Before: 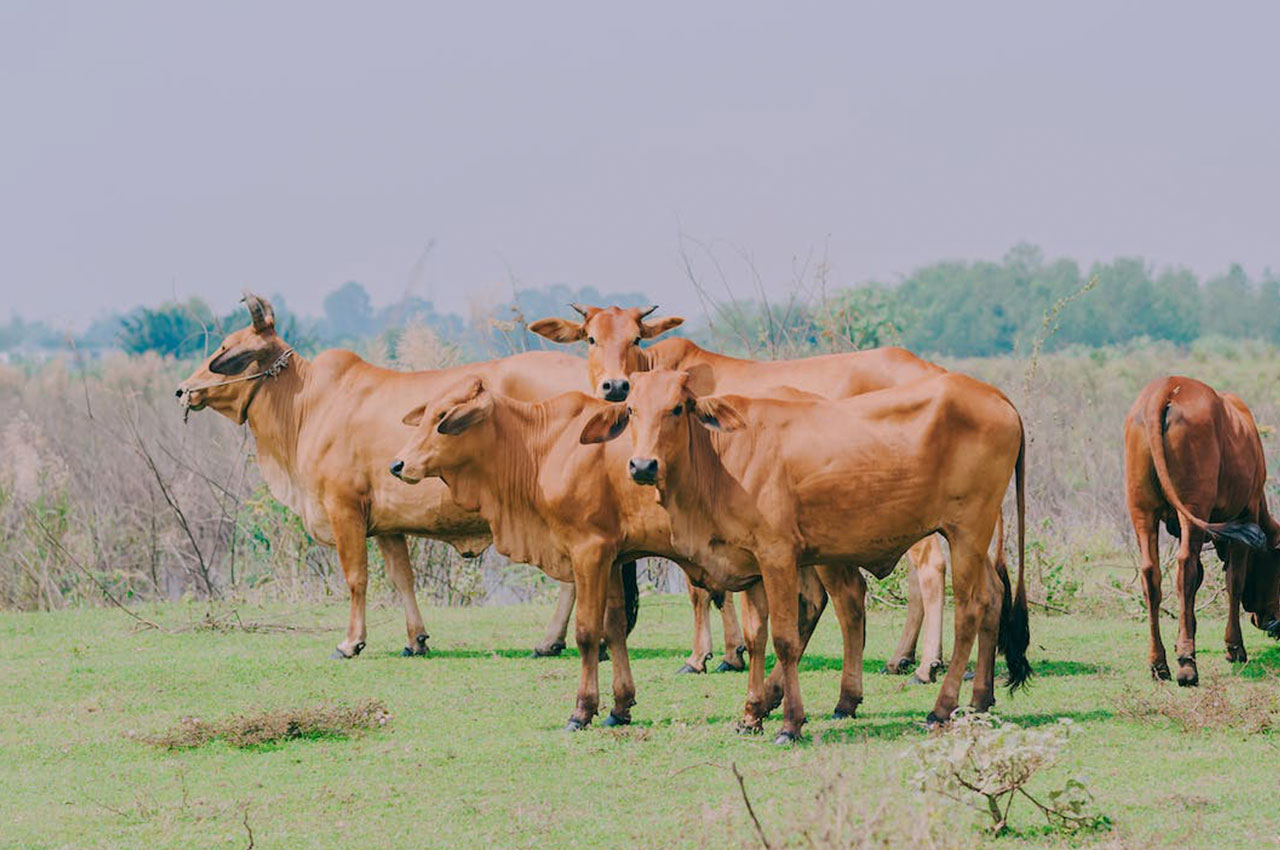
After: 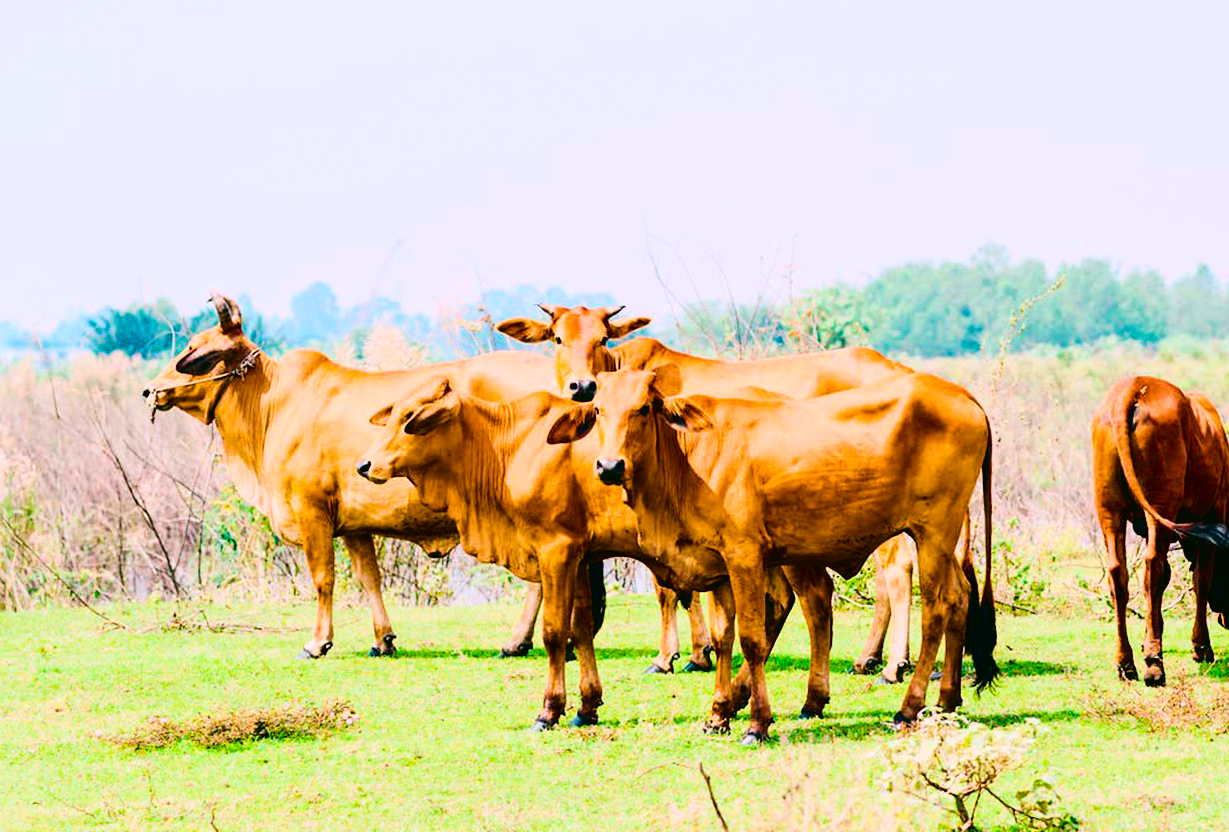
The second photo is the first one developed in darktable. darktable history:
crop and rotate: left 2.608%, right 1.317%, bottom 2.011%
tone curve: curves: ch0 [(0, 0.016) (0.11, 0.039) (0.259, 0.235) (0.383, 0.437) (0.499, 0.597) (0.733, 0.867) (0.843, 0.948) (1, 1)], color space Lab, independent channels, preserve colors none
color balance rgb: shadows lift › chroma 9.652%, shadows lift › hue 45.91°, shadows fall-off 102.813%, linear chroma grading › global chroma 39.61%, perceptual saturation grading › global saturation 20%, perceptual saturation grading › highlights -24.765%, perceptual saturation grading › shadows 49.227%, perceptual brilliance grading › highlights 17.138%, perceptual brilliance grading › mid-tones 31.153%, perceptual brilliance grading › shadows -30.744%, mask middle-gray fulcrum 22.83%, global vibrance 20%
